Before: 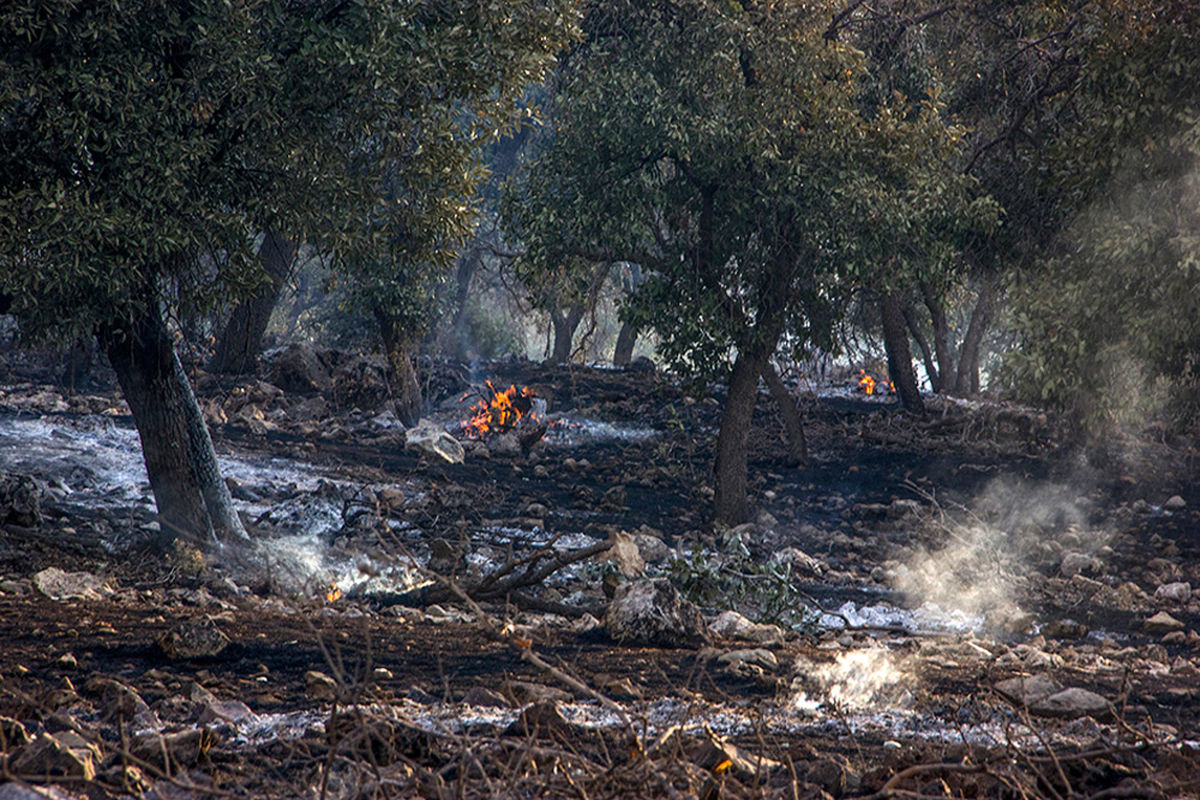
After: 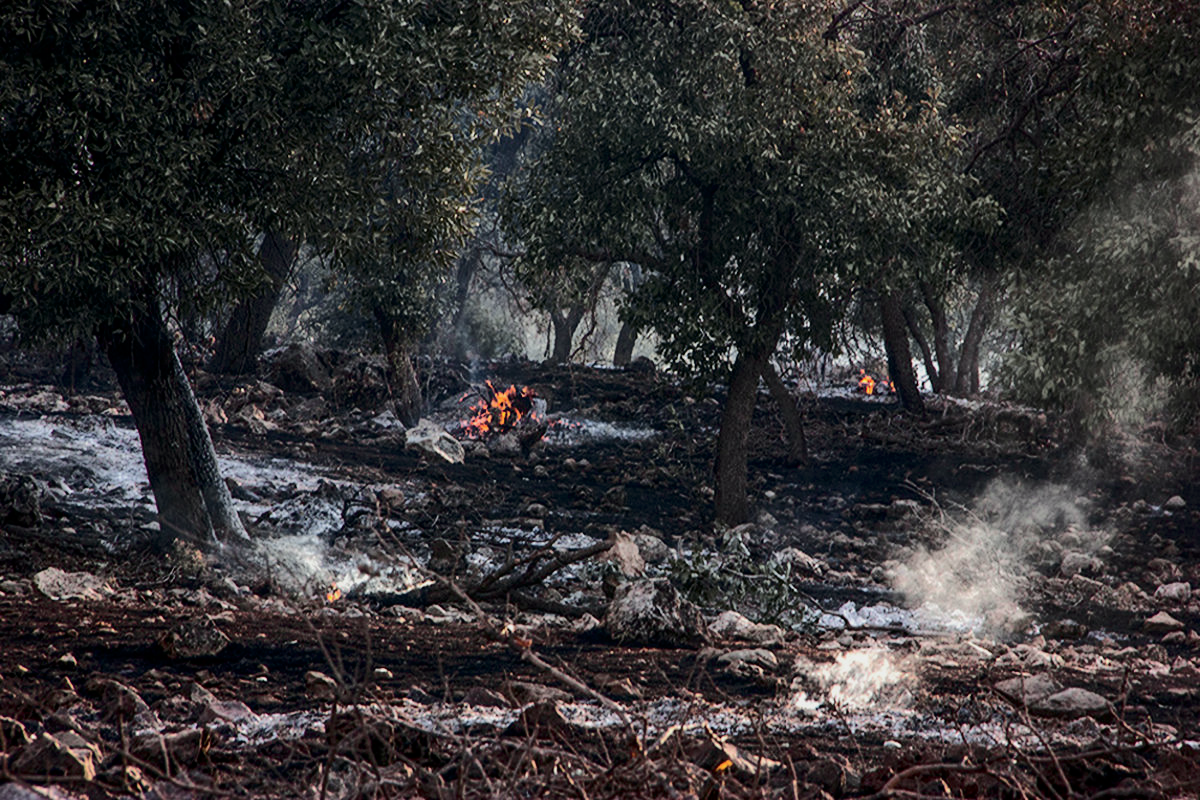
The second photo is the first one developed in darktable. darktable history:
tone curve: curves: ch0 [(0, 0) (0.058, 0.022) (0.265, 0.208) (0.41, 0.417) (0.485, 0.524) (0.638, 0.673) (0.845, 0.828) (0.994, 0.964)]; ch1 [(0, 0) (0.136, 0.146) (0.317, 0.34) (0.382, 0.408) (0.469, 0.482) (0.498, 0.497) (0.557, 0.573) (0.644, 0.643) (0.725, 0.765) (1, 1)]; ch2 [(0, 0) (0.352, 0.403) (0.45, 0.469) (0.502, 0.504) (0.54, 0.524) (0.592, 0.566) (0.638, 0.599) (1, 1)], color space Lab, independent channels, preserve colors none
exposure: black level correction 0.001, exposure -0.124 EV, compensate highlight preservation false
